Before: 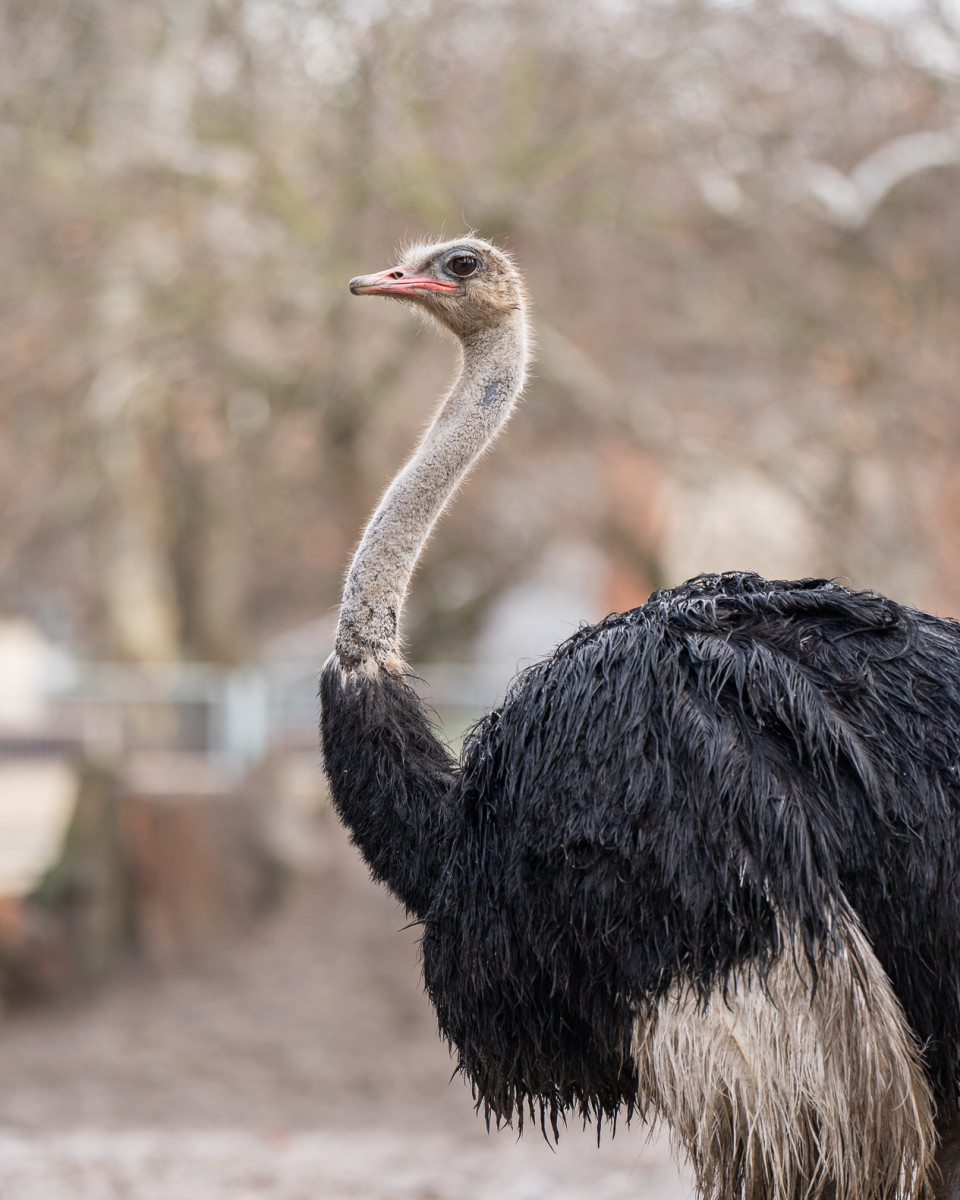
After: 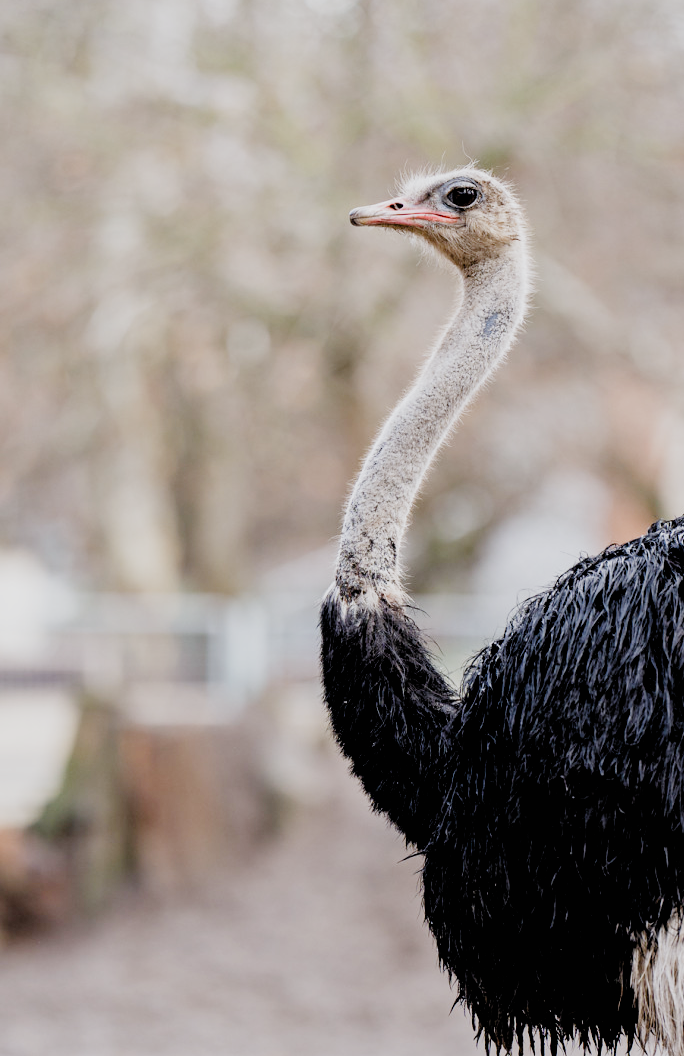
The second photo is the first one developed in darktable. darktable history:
exposure: black level correction 0, exposure 0.5 EV, compensate highlight preservation false
white balance: red 0.98, blue 1.034
crop: top 5.803%, right 27.864%, bottom 5.804%
filmic rgb: black relative exposure -2.85 EV, white relative exposure 4.56 EV, hardness 1.77, contrast 1.25, preserve chrominance no, color science v5 (2021)
